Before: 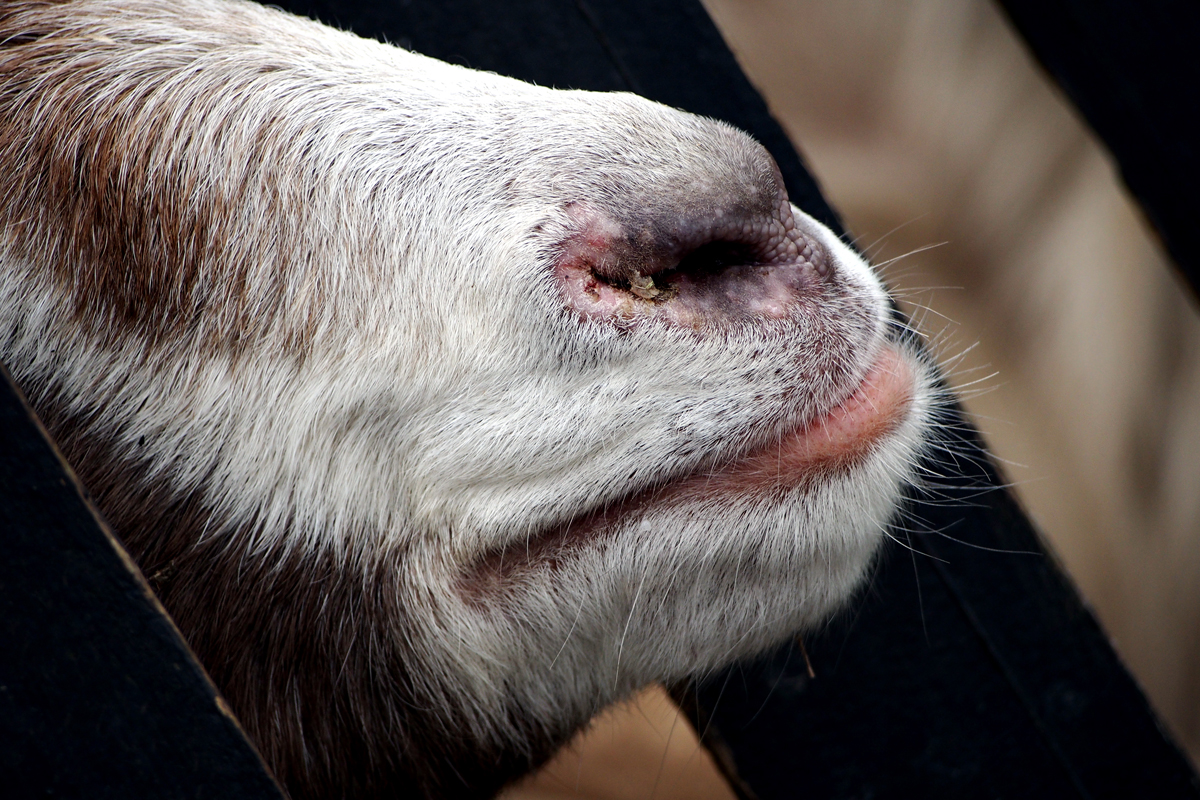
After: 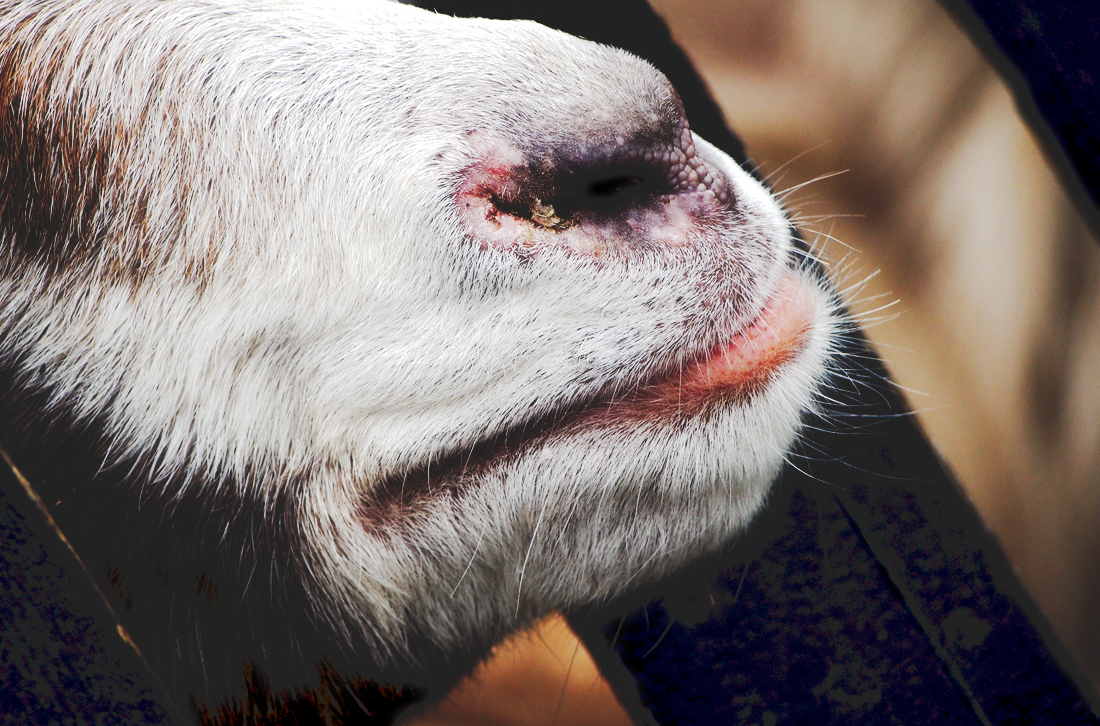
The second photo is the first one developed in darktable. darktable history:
crop and rotate: left 8.262%, top 9.226%
haze removal: strength -0.1, adaptive false
tone curve: curves: ch0 [(0, 0) (0.003, 0.13) (0.011, 0.13) (0.025, 0.134) (0.044, 0.136) (0.069, 0.139) (0.1, 0.144) (0.136, 0.151) (0.177, 0.171) (0.224, 0.2) (0.277, 0.247) (0.335, 0.318) (0.399, 0.412) (0.468, 0.536) (0.543, 0.659) (0.623, 0.746) (0.709, 0.812) (0.801, 0.871) (0.898, 0.915) (1, 1)], preserve colors none
